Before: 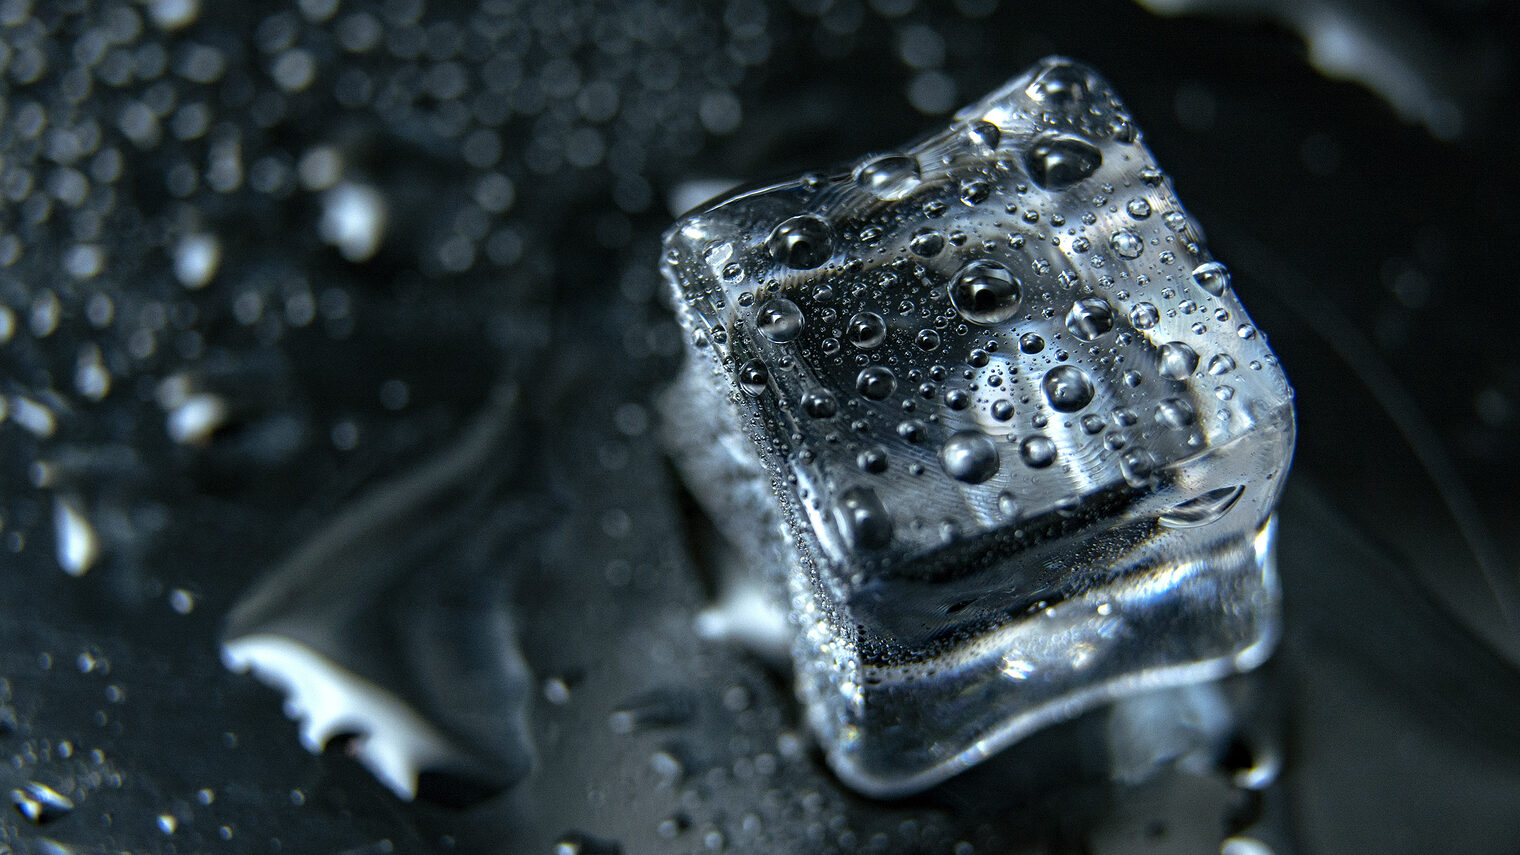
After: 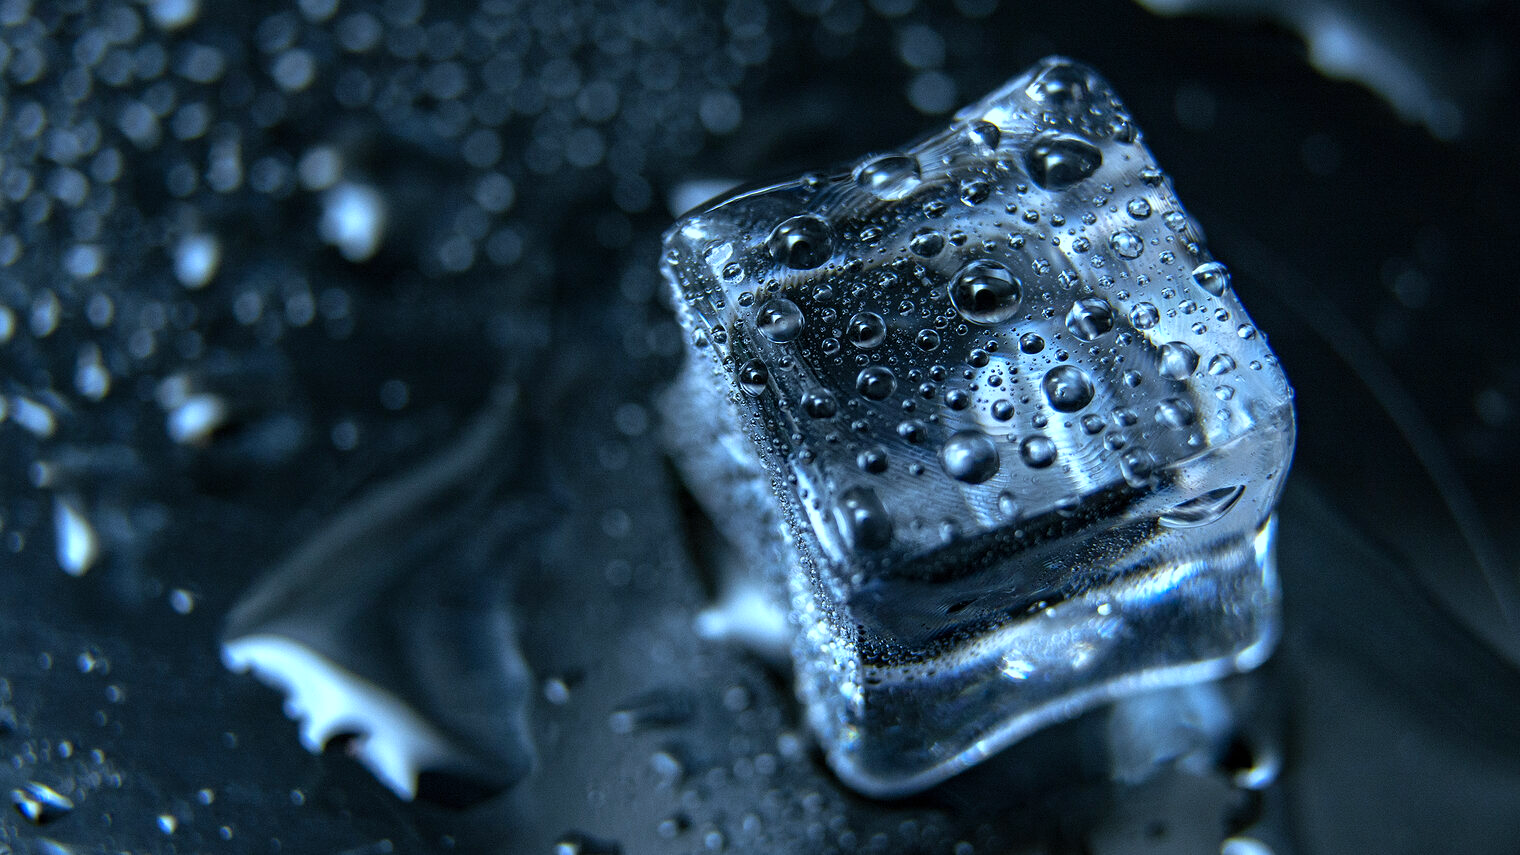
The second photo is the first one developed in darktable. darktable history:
color calibration: illuminant custom, x 0.389, y 0.387, temperature 3811.34 K
